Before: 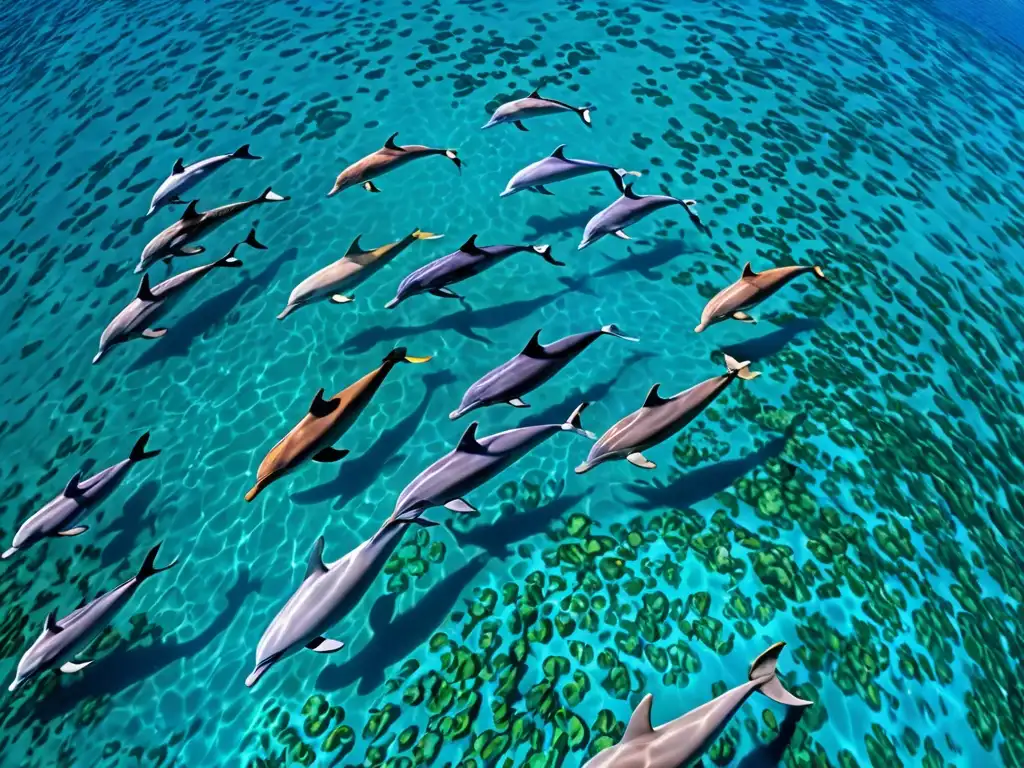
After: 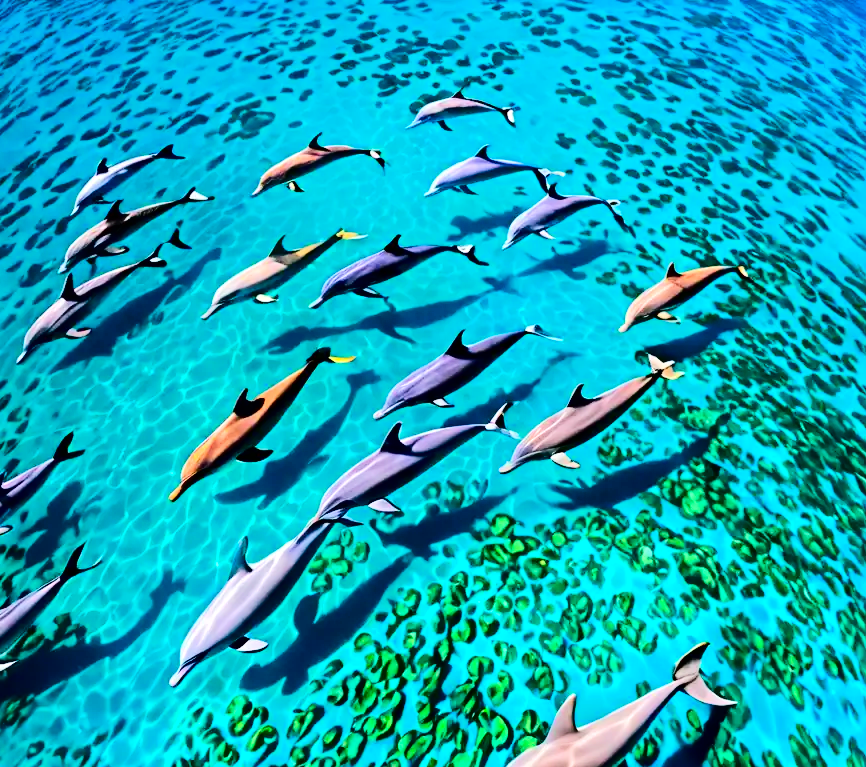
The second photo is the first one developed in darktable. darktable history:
contrast brightness saturation: contrast 0.219, brightness -0.182, saturation 0.231
crop: left 7.507%, right 7.868%
tone equalizer: -7 EV 0.15 EV, -6 EV 0.626 EV, -5 EV 1.15 EV, -4 EV 1.32 EV, -3 EV 1.13 EV, -2 EV 0.6 EV, -1 EV 0.159 EV, edges refinement/feathering 500, mask exposure compensation -1.57 EV, preserve details no
